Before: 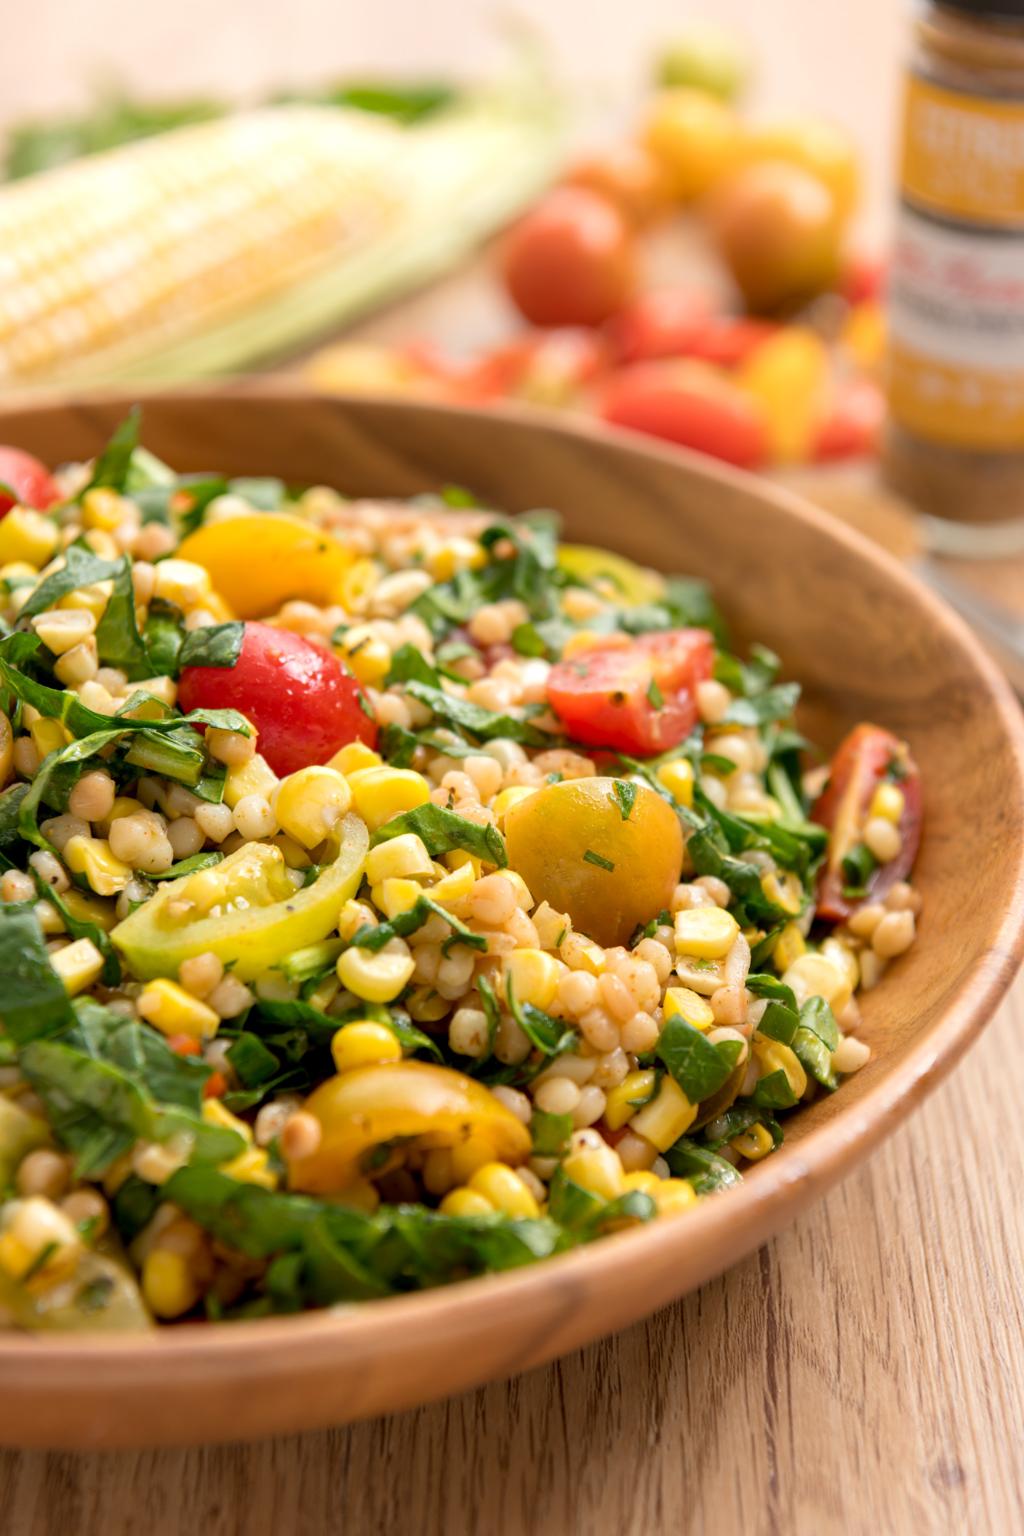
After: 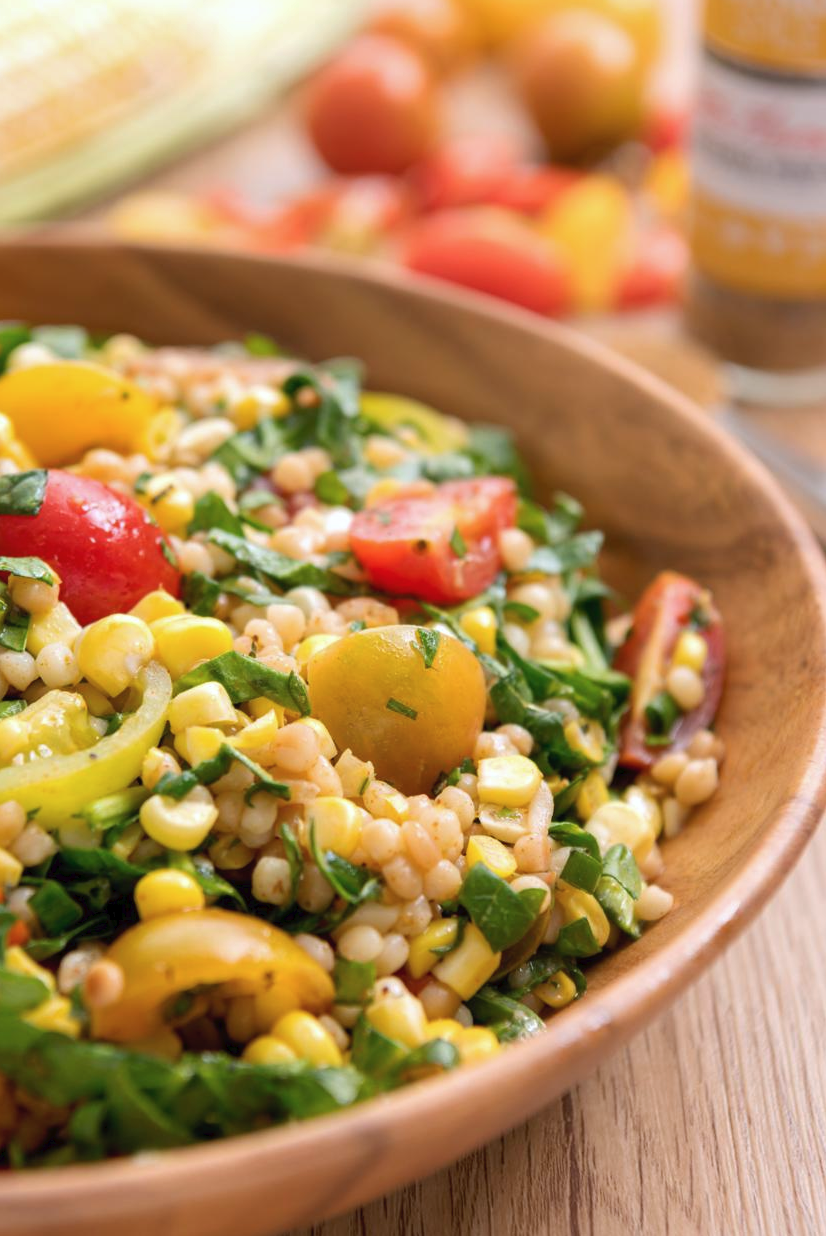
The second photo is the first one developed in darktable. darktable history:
tone curve: curves: ch0 [(0, 0) (0.003, 0.022) (0.011, 0.027) (0.025, 0.038) (0.044, 0.056) (0.069, 0.081) (0.1, 0.11) (0.136, 0.145) (0.177, 0.185) (0.224, 0.229) (0.277, 0.278) (0.335, 0.335) (0.399, 0.399) (0.468, 0.468) (0.543, 0.543) (0.623, 0.623) (0.709, 0.705) (0.801, 0.793) (0.898, 0.887) (1, 1)], preserve colors none
shadows and highlights: shadows 25.59, highlights -24.05
exposure: exposure -0.01 EV, compensate highlight preservation false
crop: left 19.292%, top 9.897%, bottom 9.574%
tone equalizer: on, module defaults
color calibration: illuminant as shot in camera, x 0.358, y 0.373, temperature 4628.91 K
